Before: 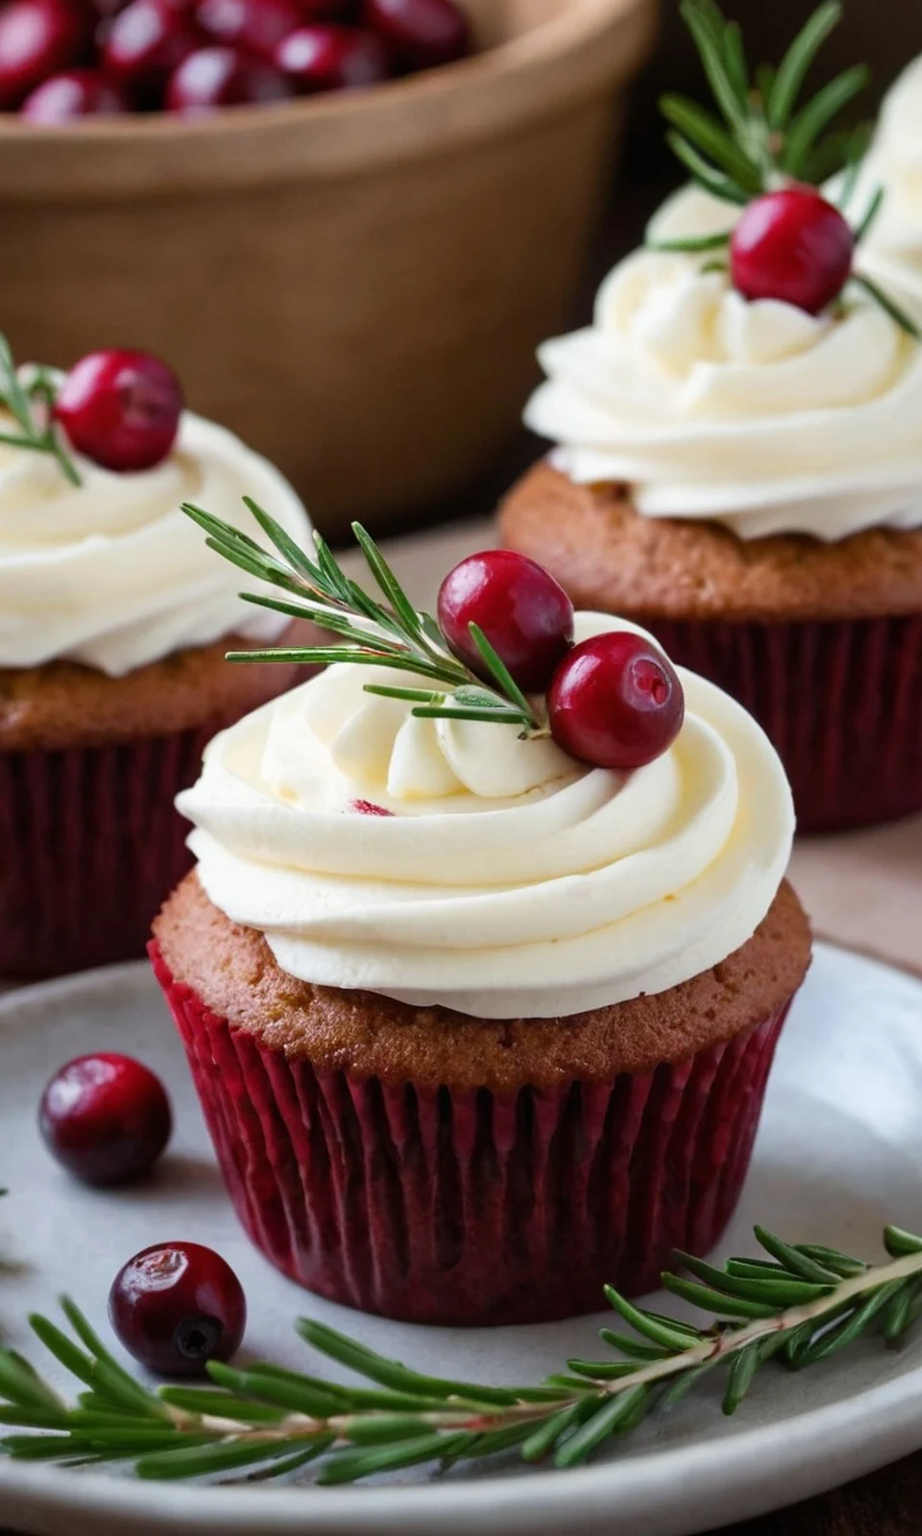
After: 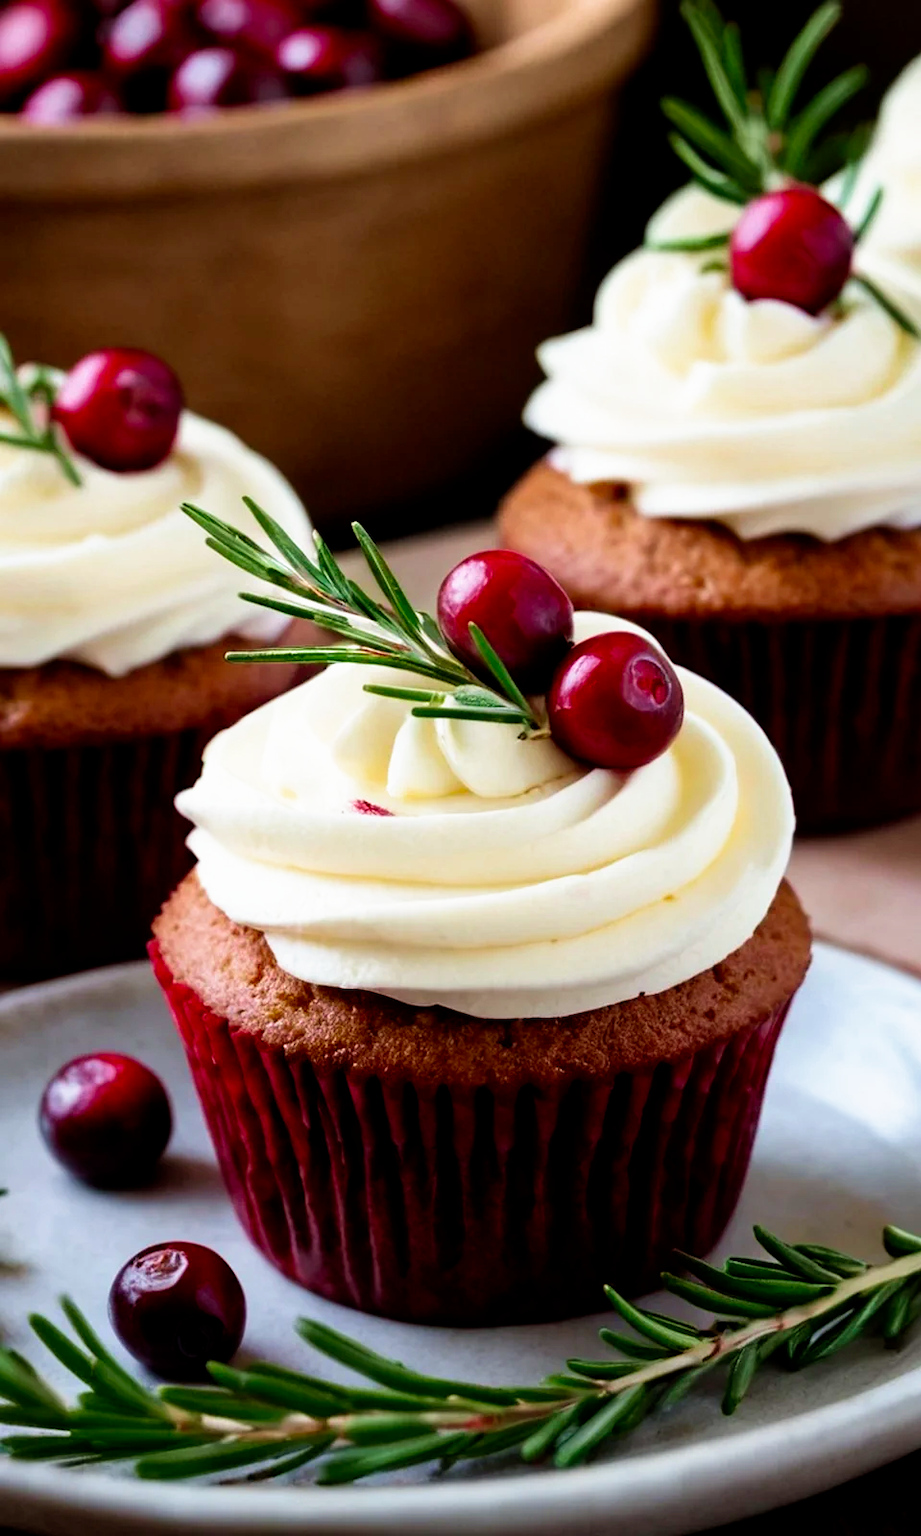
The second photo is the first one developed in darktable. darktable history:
velvia: on, module defaults
filmic rgb: black relative exposure -8.7 EV, white relative exposure 2.7 EV, threshold 3 EV, target black luminance 0%, hardness 6.25, latitude 76.53%, contrast 1.326, shadows ↔ highlights balance -0.349%, preserve chrominance no, color science v4 (2020), enable highlight reconstruction true
